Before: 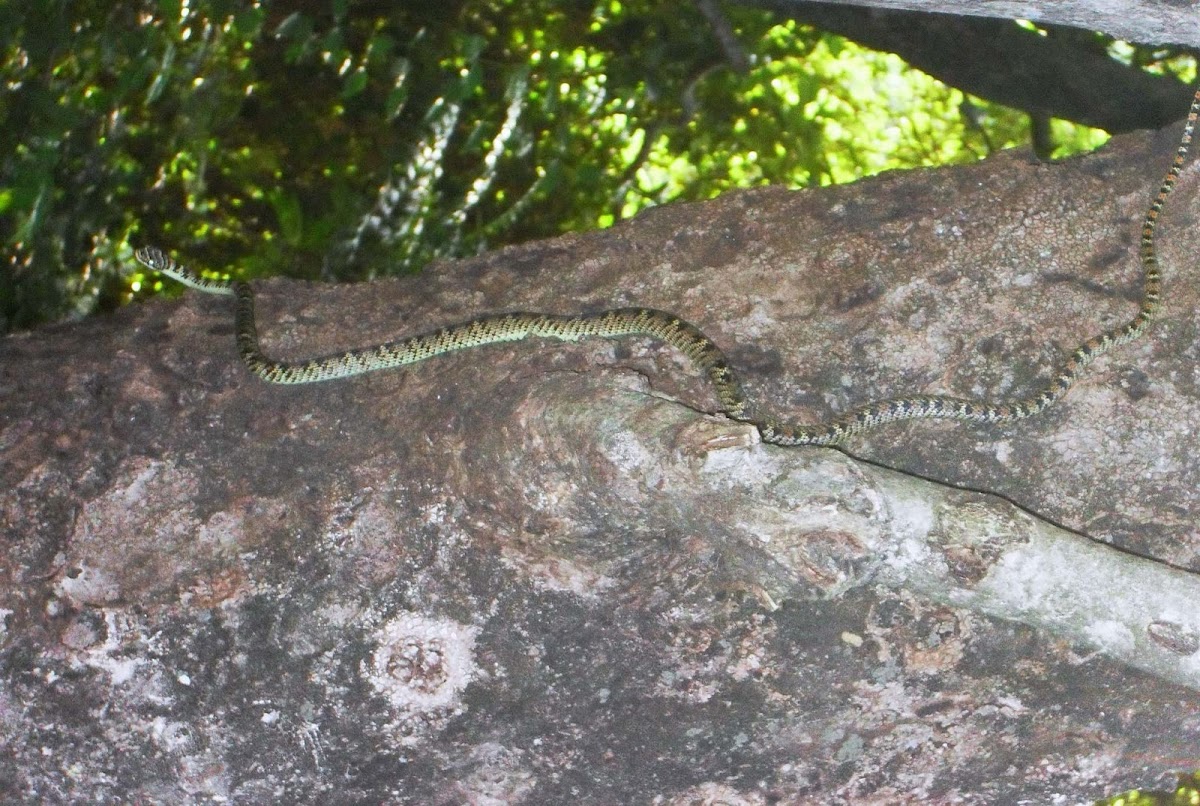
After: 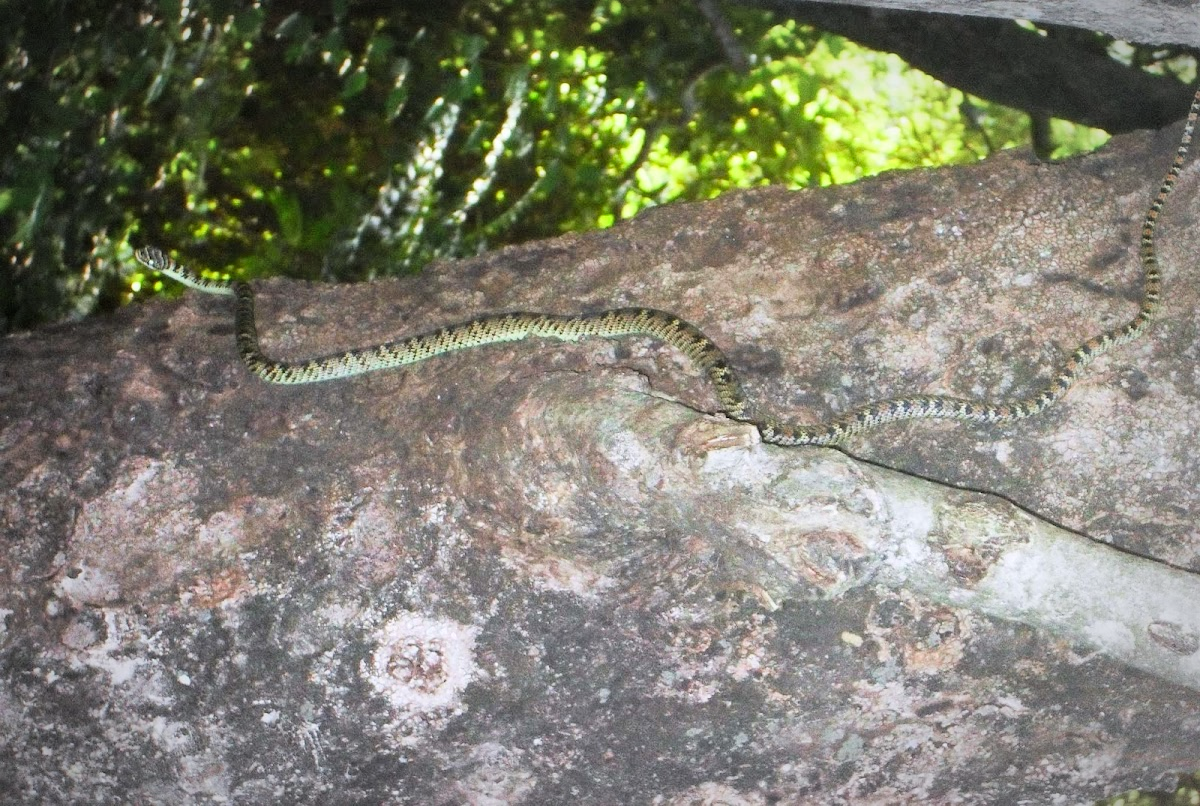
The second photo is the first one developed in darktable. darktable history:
tone curve: curves: ch0 [(0, 0) (0.004, 0.001) (0.133, 0.112) (0.325, 0.362) (0.832, 0.893) (1, 1)], color space Lab, linked channels, preserve colors none
vignetting: automatic ratio true
